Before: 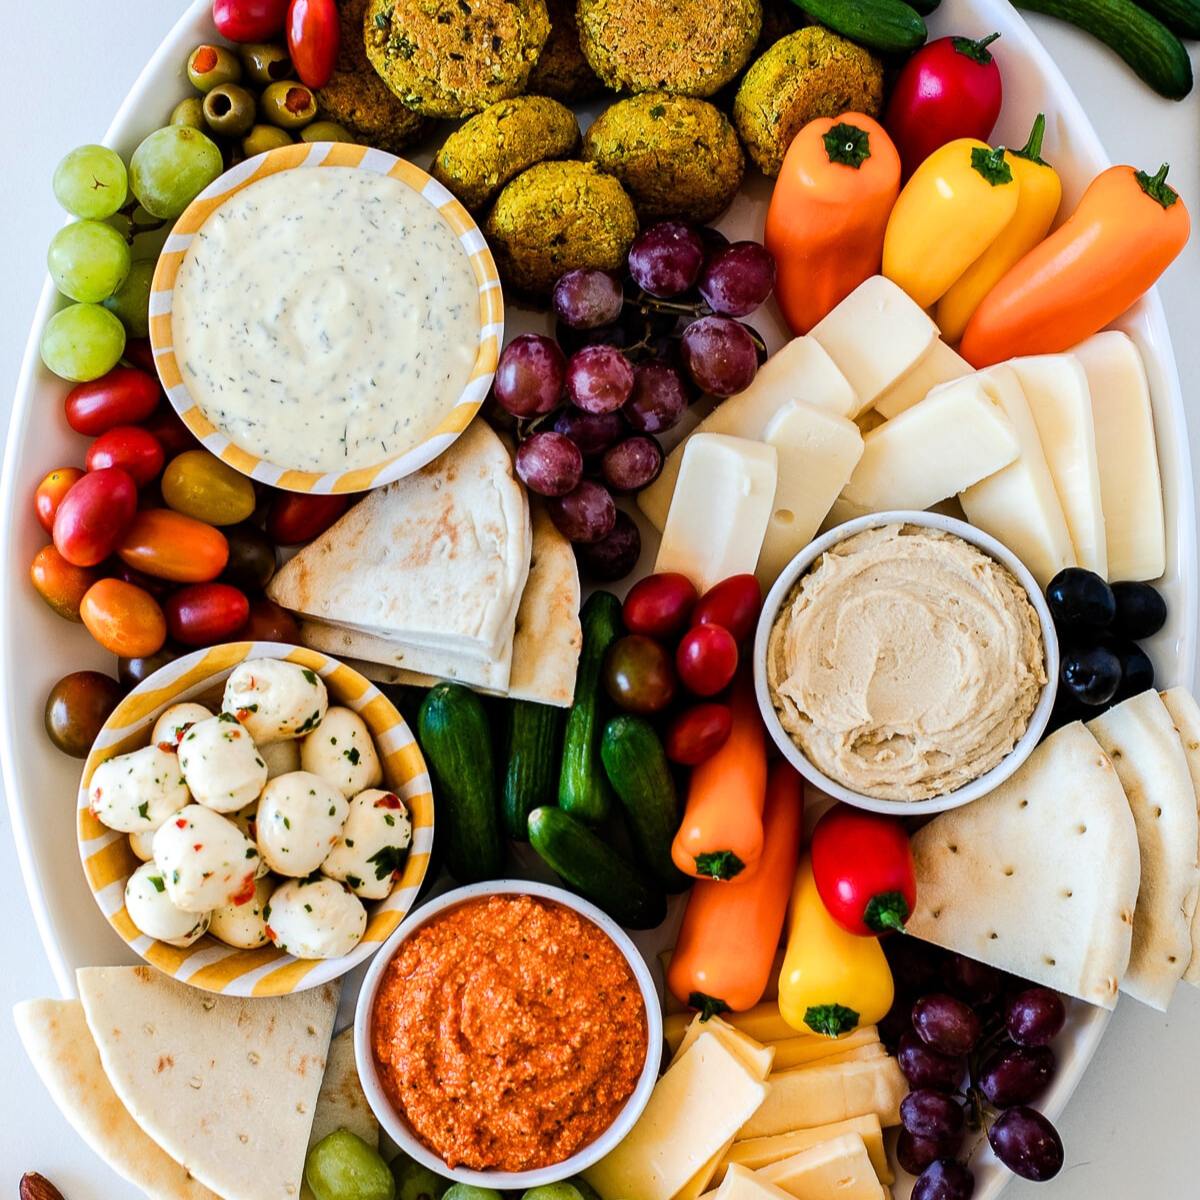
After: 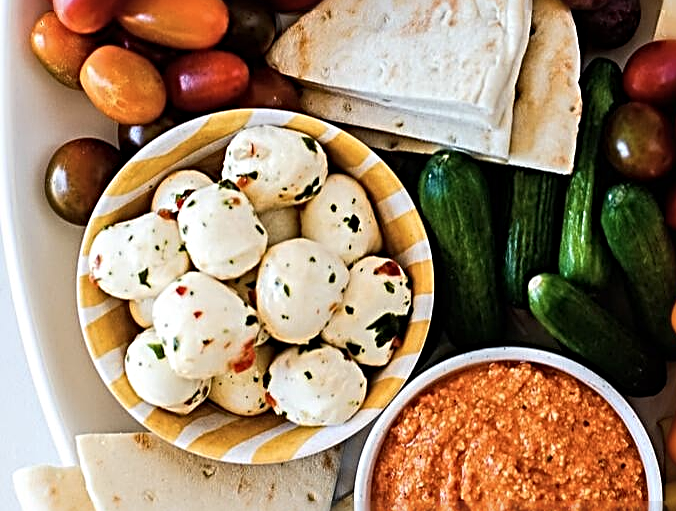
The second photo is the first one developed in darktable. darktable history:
crop: top 44.483%, right 43.593%, bottom 12.892%
sharpen: radius 3.69, amount 0.928
color contrast: green-magenta contrast 0.84, blue-yellow contrast 0.86
